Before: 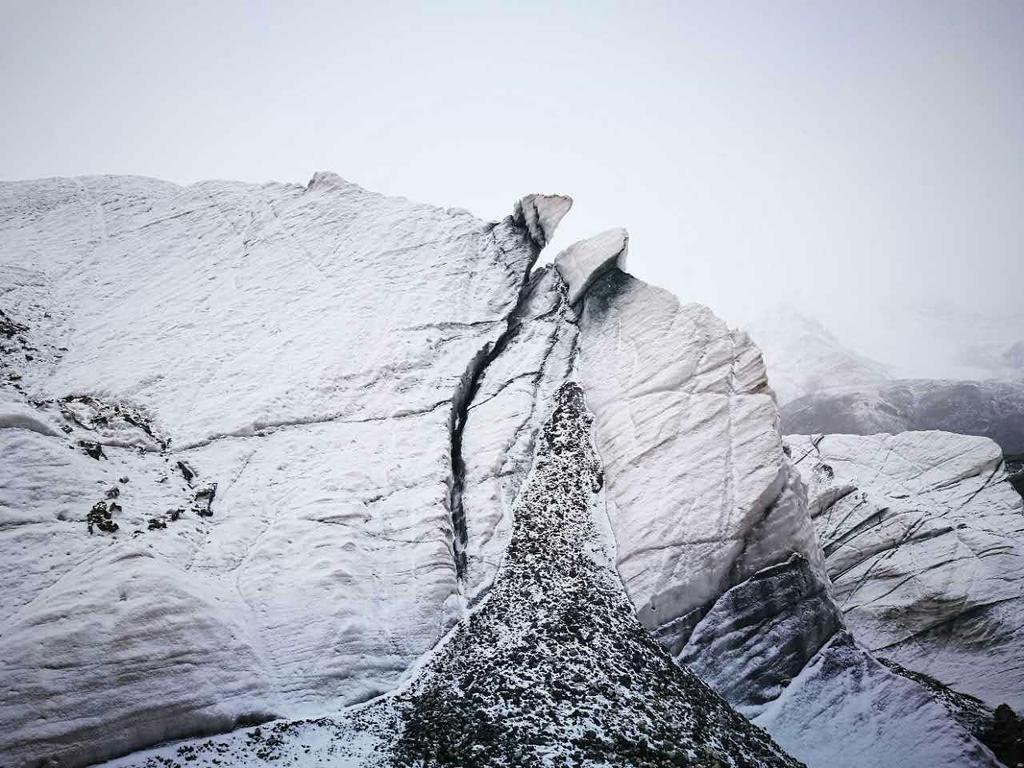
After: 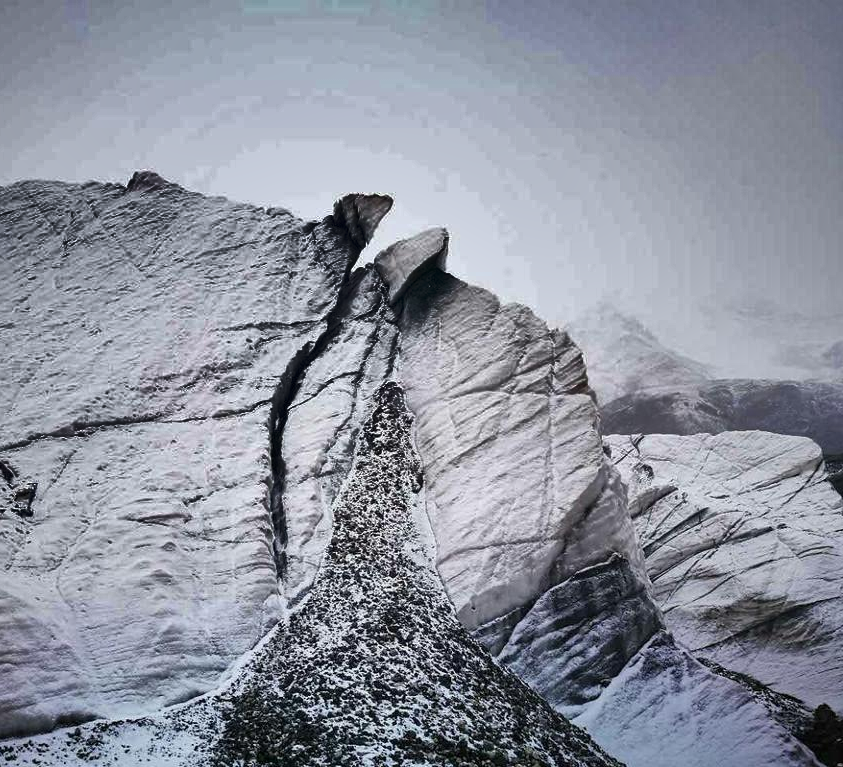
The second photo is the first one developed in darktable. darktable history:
crop: left 17.582%, bottom 0.031%
shadows and highlights: shadows 20.91, highlights -82.73, soften with gaussian
